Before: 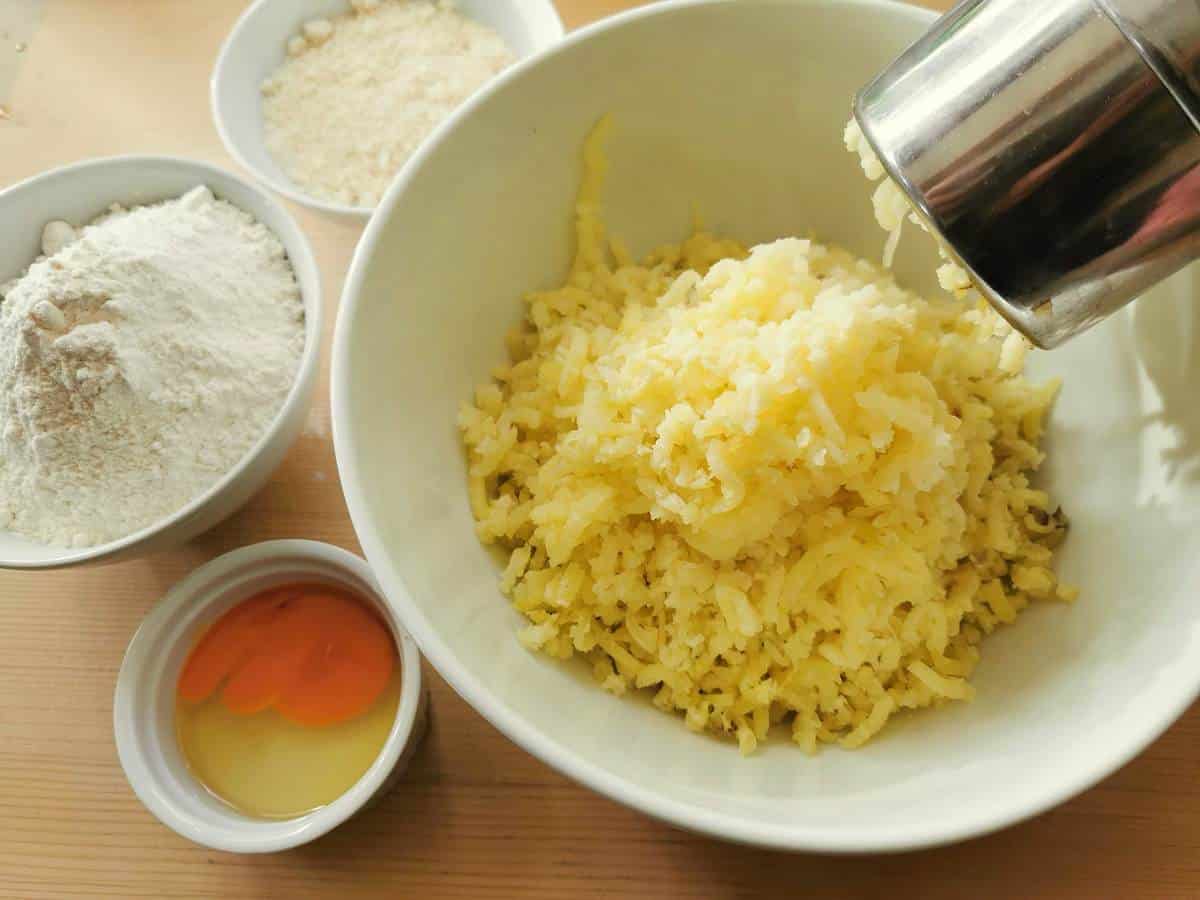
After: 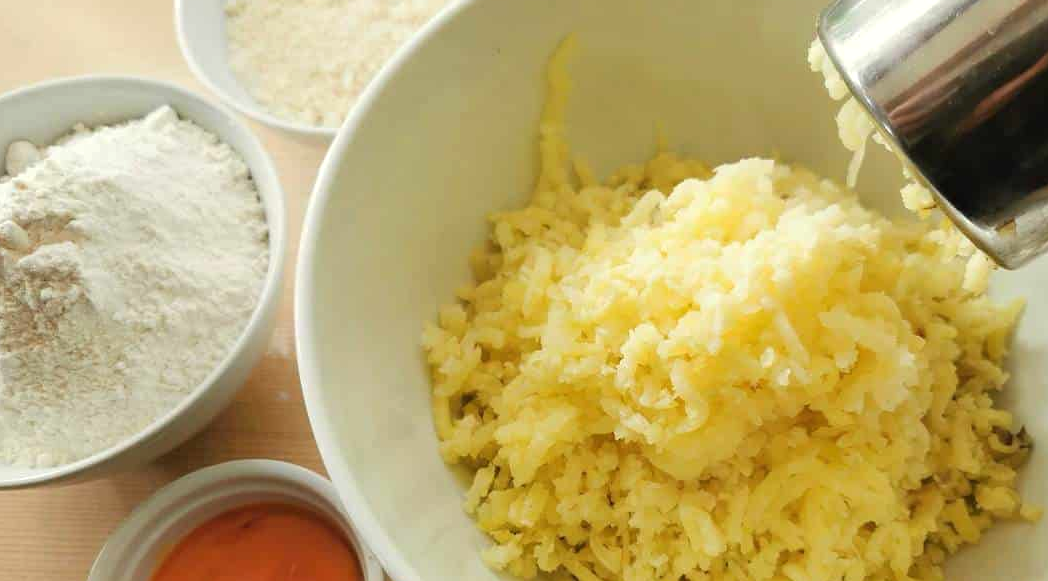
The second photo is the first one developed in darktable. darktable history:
crop: left 3.015%, top 8.969%, right 9.647%, bottom 26.457%
exposure: exposure 0.128 EV, compensate highlight preservation false
